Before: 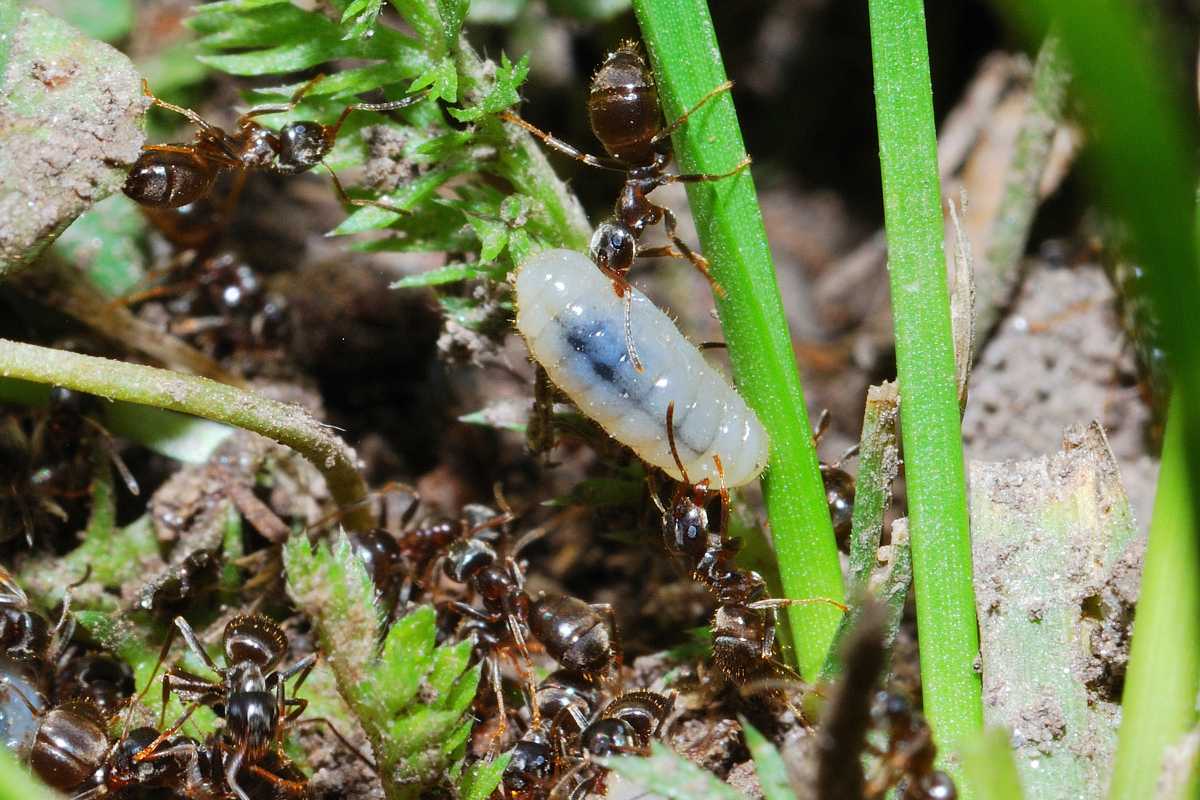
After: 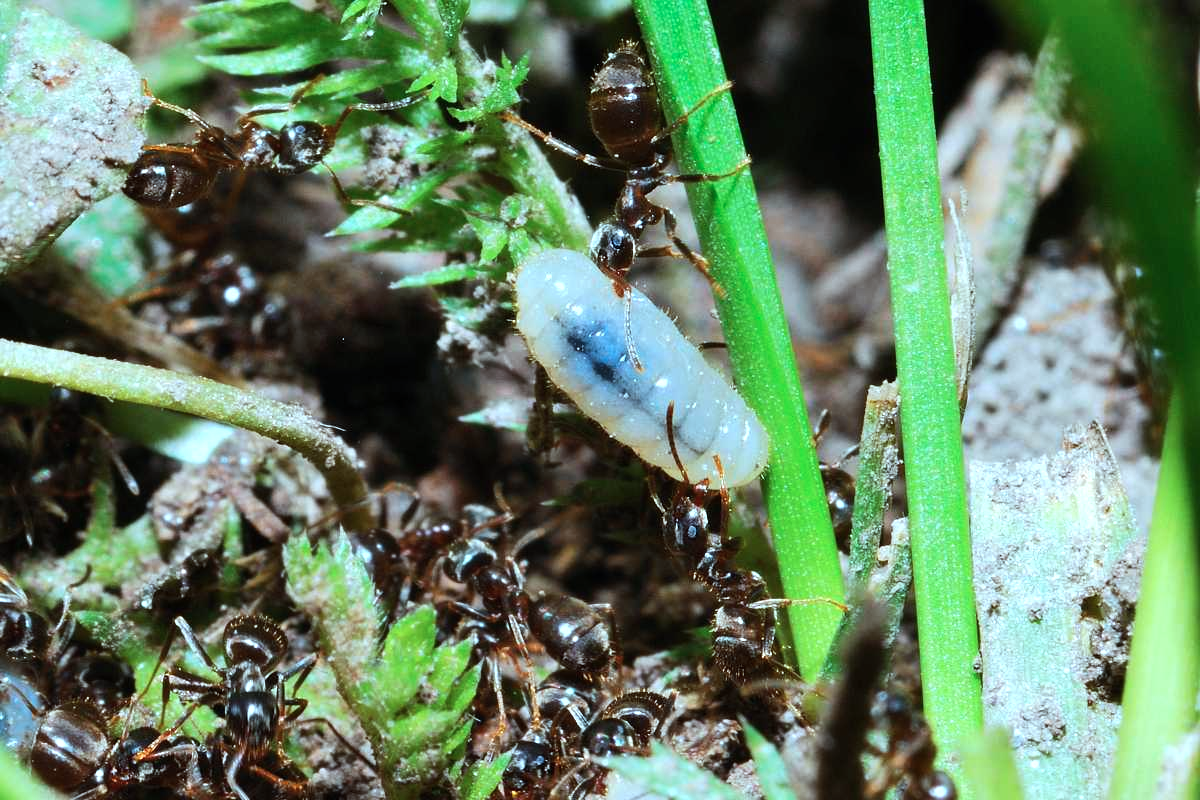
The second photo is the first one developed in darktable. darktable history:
tone equalizer: -8 EV -0.417 EV, -7 EV -0.4 EV, -6 EV -0.321 EV, -5 EV -0.22 EV, -3 EV 0.254 EV, -2 EV 0.341 EV, -1 EV 0.394 EV, +0 EV 0.416 EV, edges refinement/feathering 500, mask exposure compensation -1.57 EV, preserve details no
color correction: highlights a* -11.48, highlights b* -15.31
